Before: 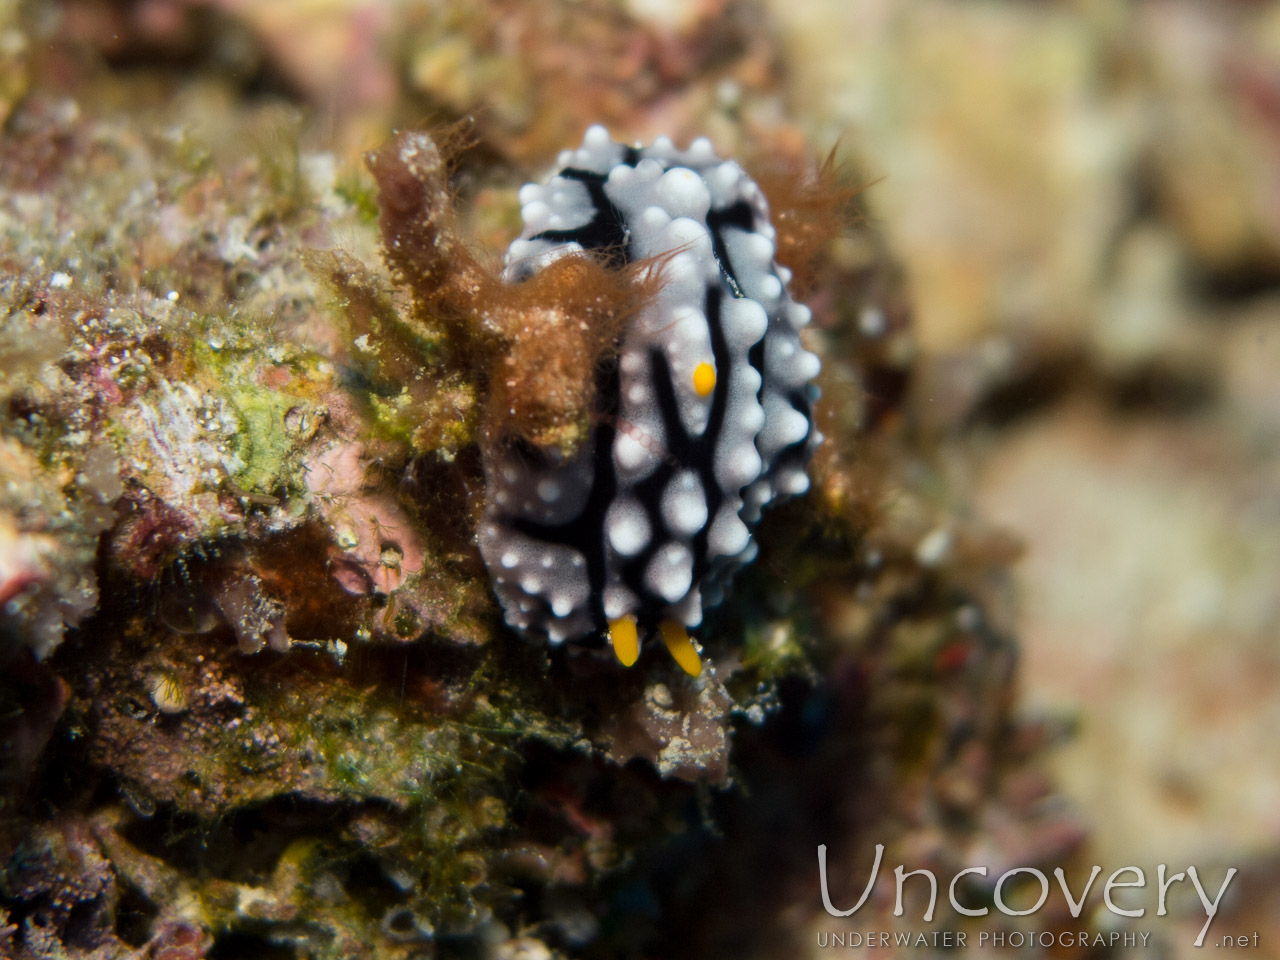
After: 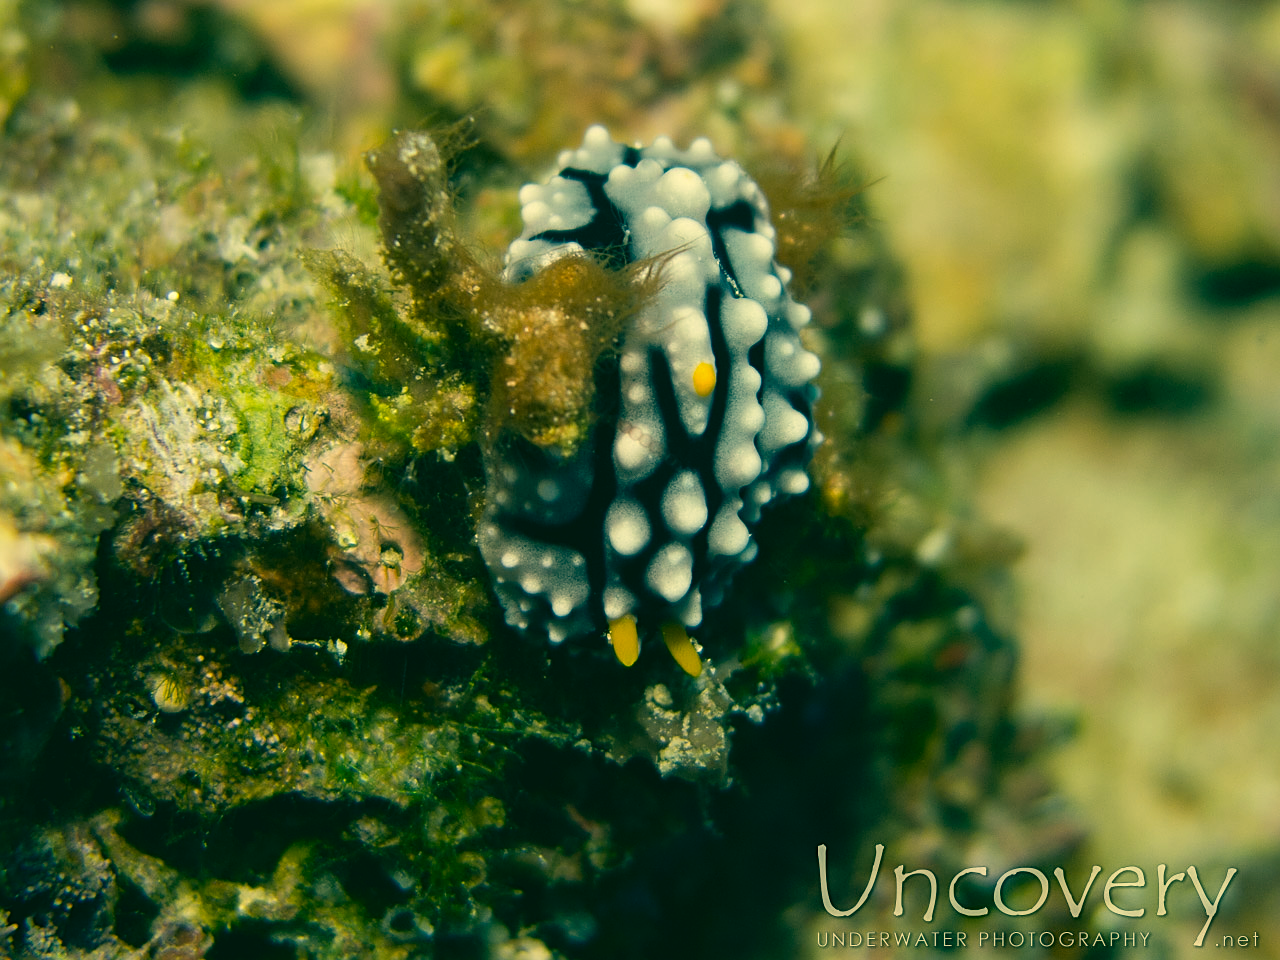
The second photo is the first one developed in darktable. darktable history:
sharpen: on, module defaults
color correction: highlights a* 1.96, highlights b* 34.36, shadows a* -36.21, shadows b* -6.12
